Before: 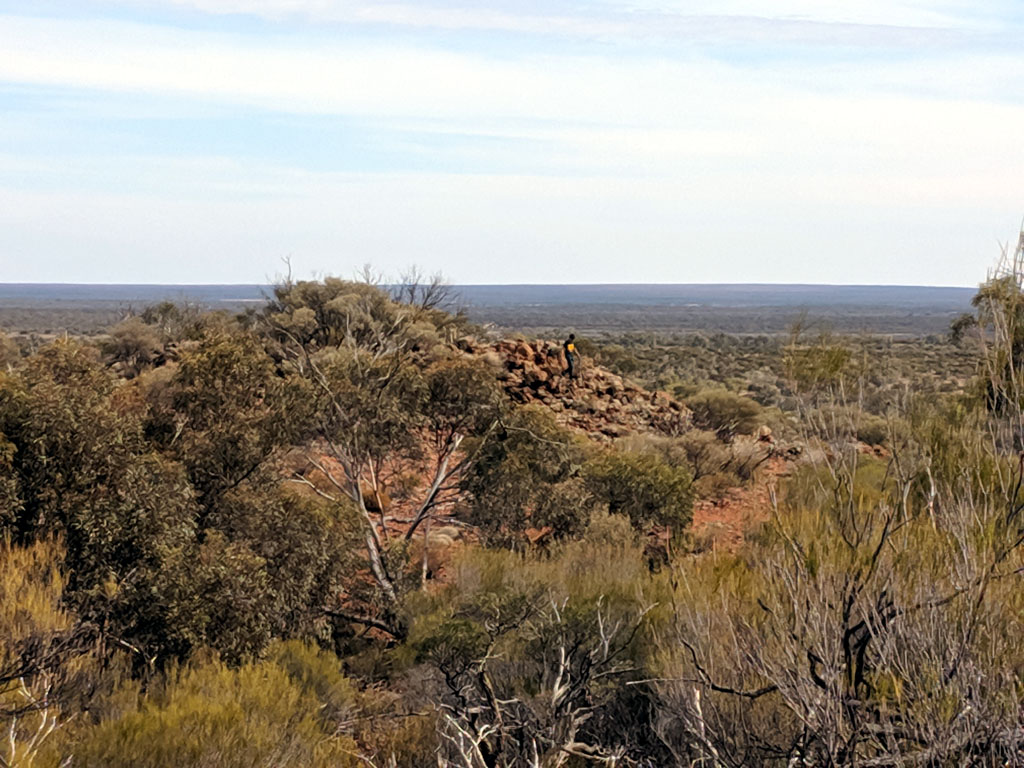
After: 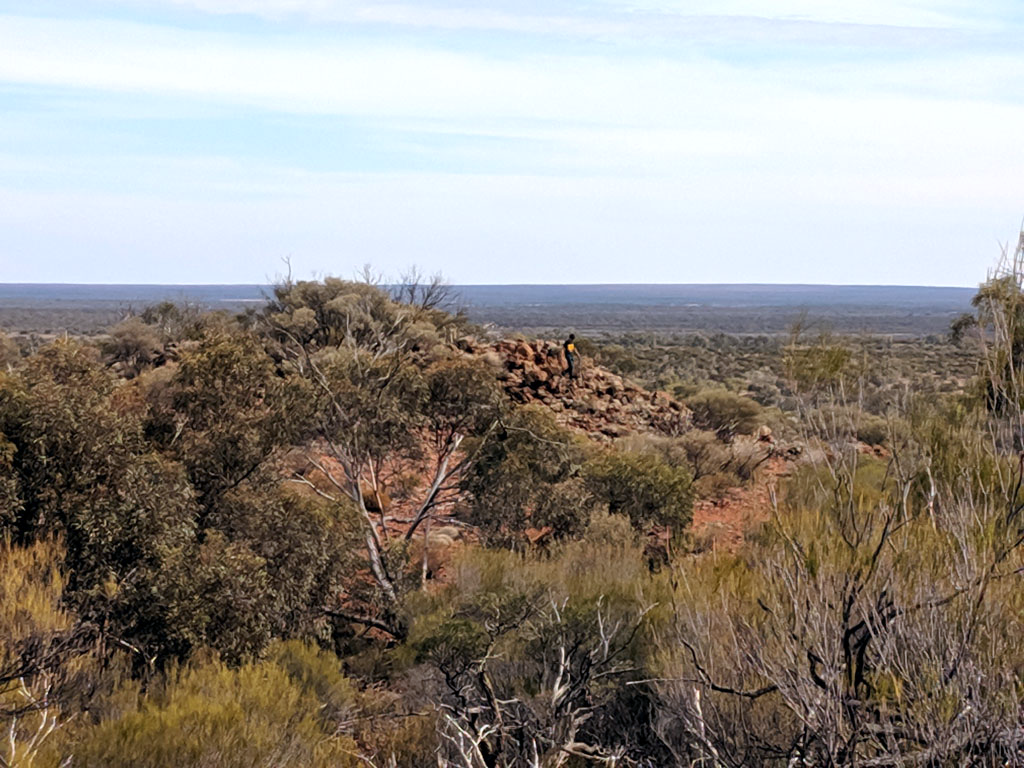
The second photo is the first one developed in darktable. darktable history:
color calibration: illuminant as shot in camera, x 0.358, y 0.373, temperature 4628.91 K, saturation algorithm version 1 (2020)
